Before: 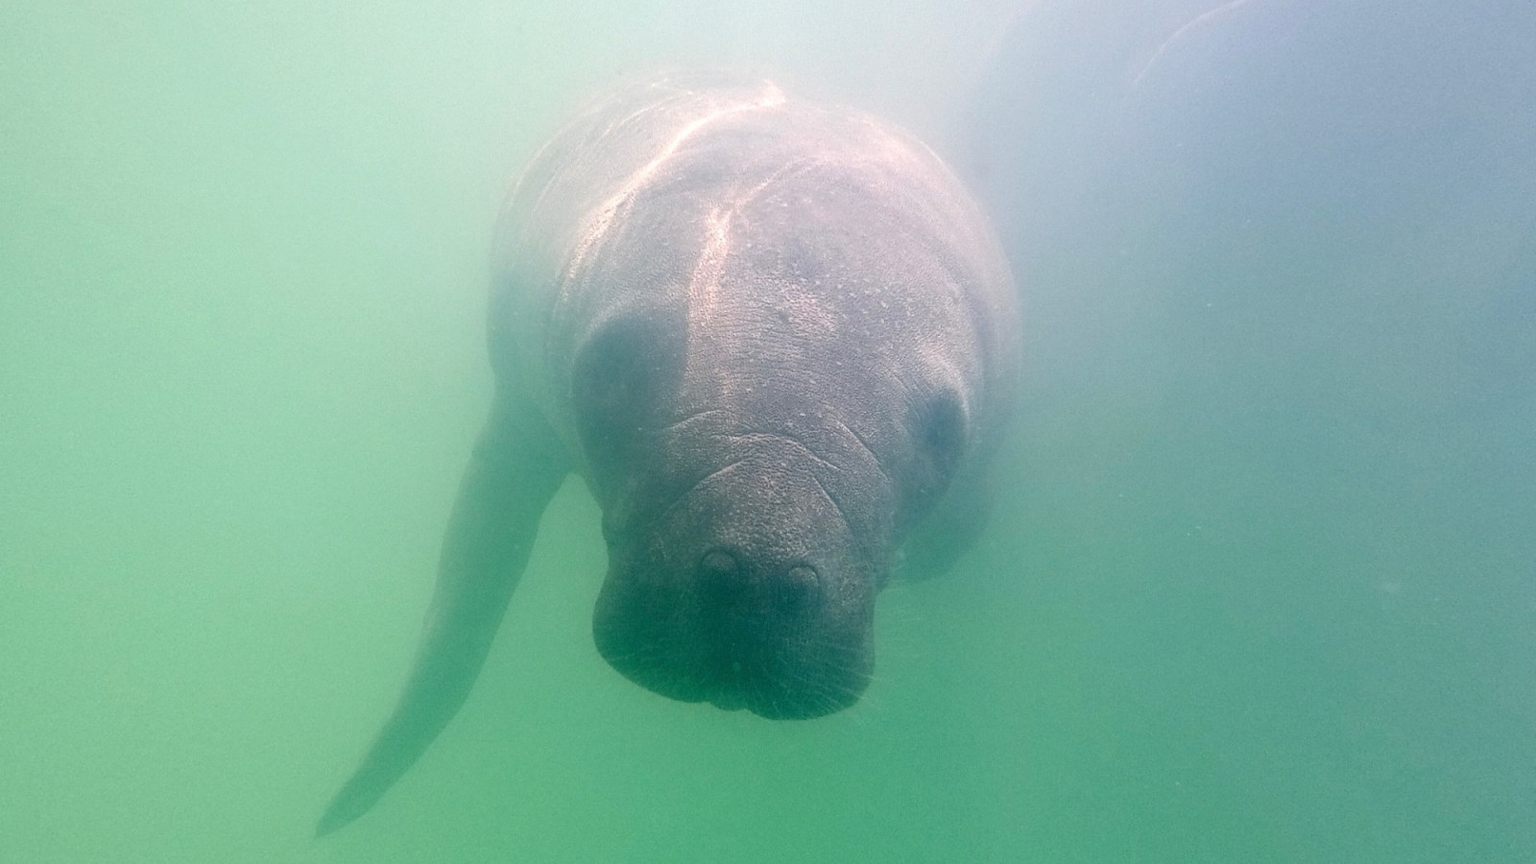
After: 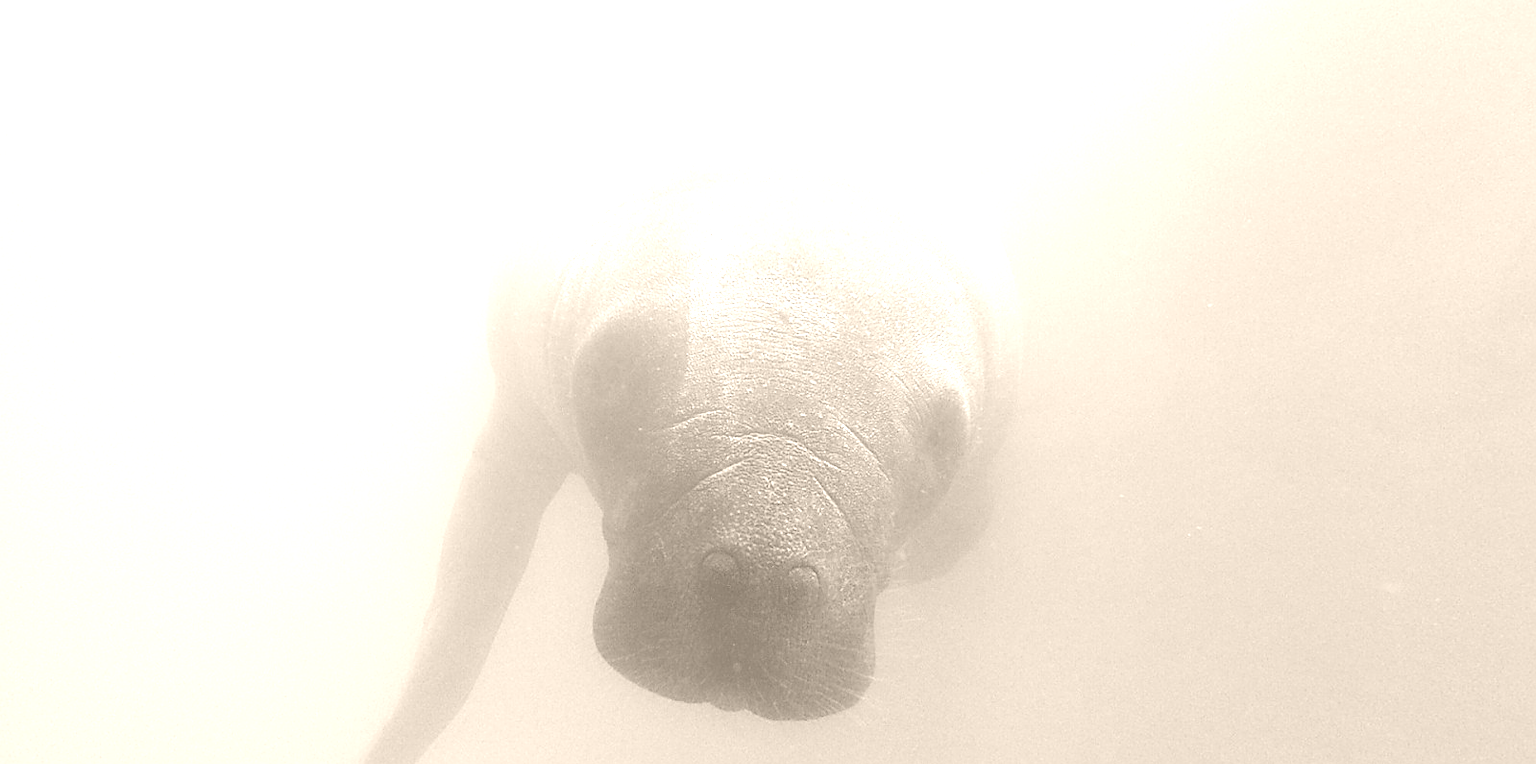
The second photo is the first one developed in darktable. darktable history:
colorize: hue 34.49°, saturation 35.33%, source mix 100%, version 1
crop and rotate: top 0%, bottom 11.49%
sharpen: on, module defaults
